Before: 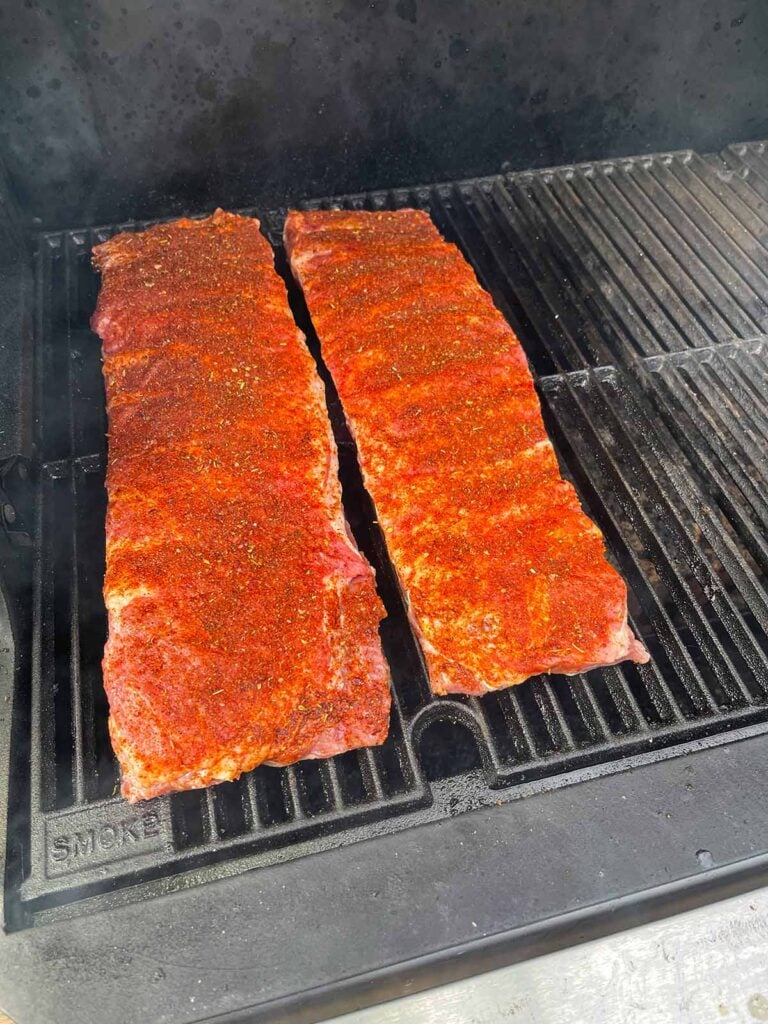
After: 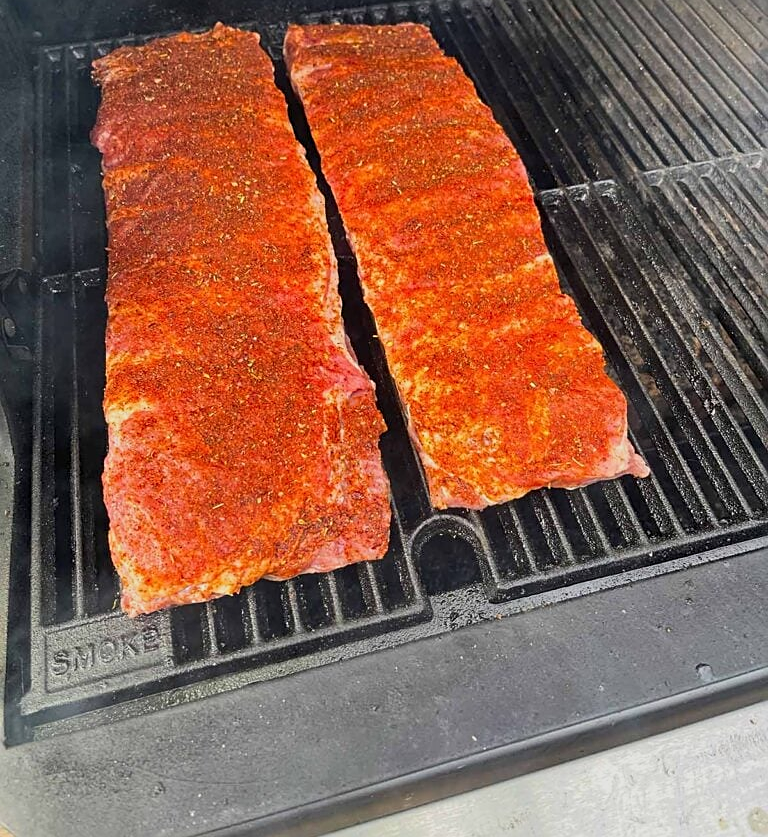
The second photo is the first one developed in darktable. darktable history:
tone equalizer: -8 EV -0.001 EV, -7 EV 0.005 EV, -6 EV -0.042 EV, -5 EV 0.016 EV, -4 EV -0.006 EV, -3 EV 0.019 EV, -2 EV -0.048 EV, -1 EV -0.298 EV, +0 EV -0.612 EV, edges refinement/feathering 500, mask exposure compensation -1.57 EV, preserve details no
sharpen: radius 1.957
crop and rotate: top 18.178%
